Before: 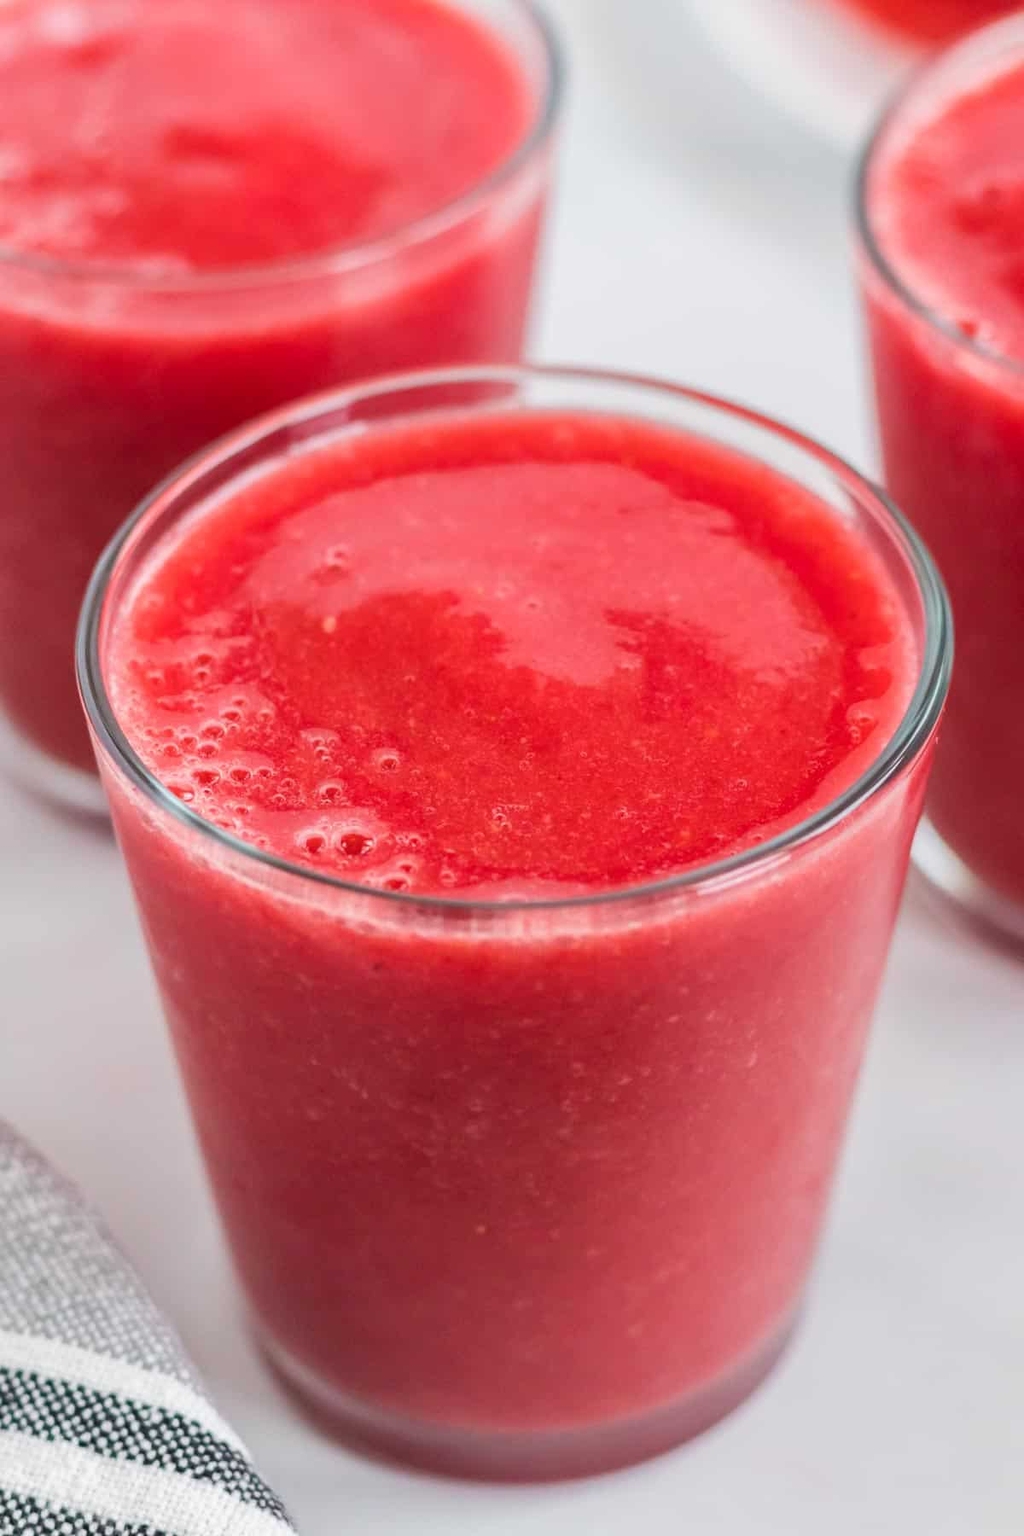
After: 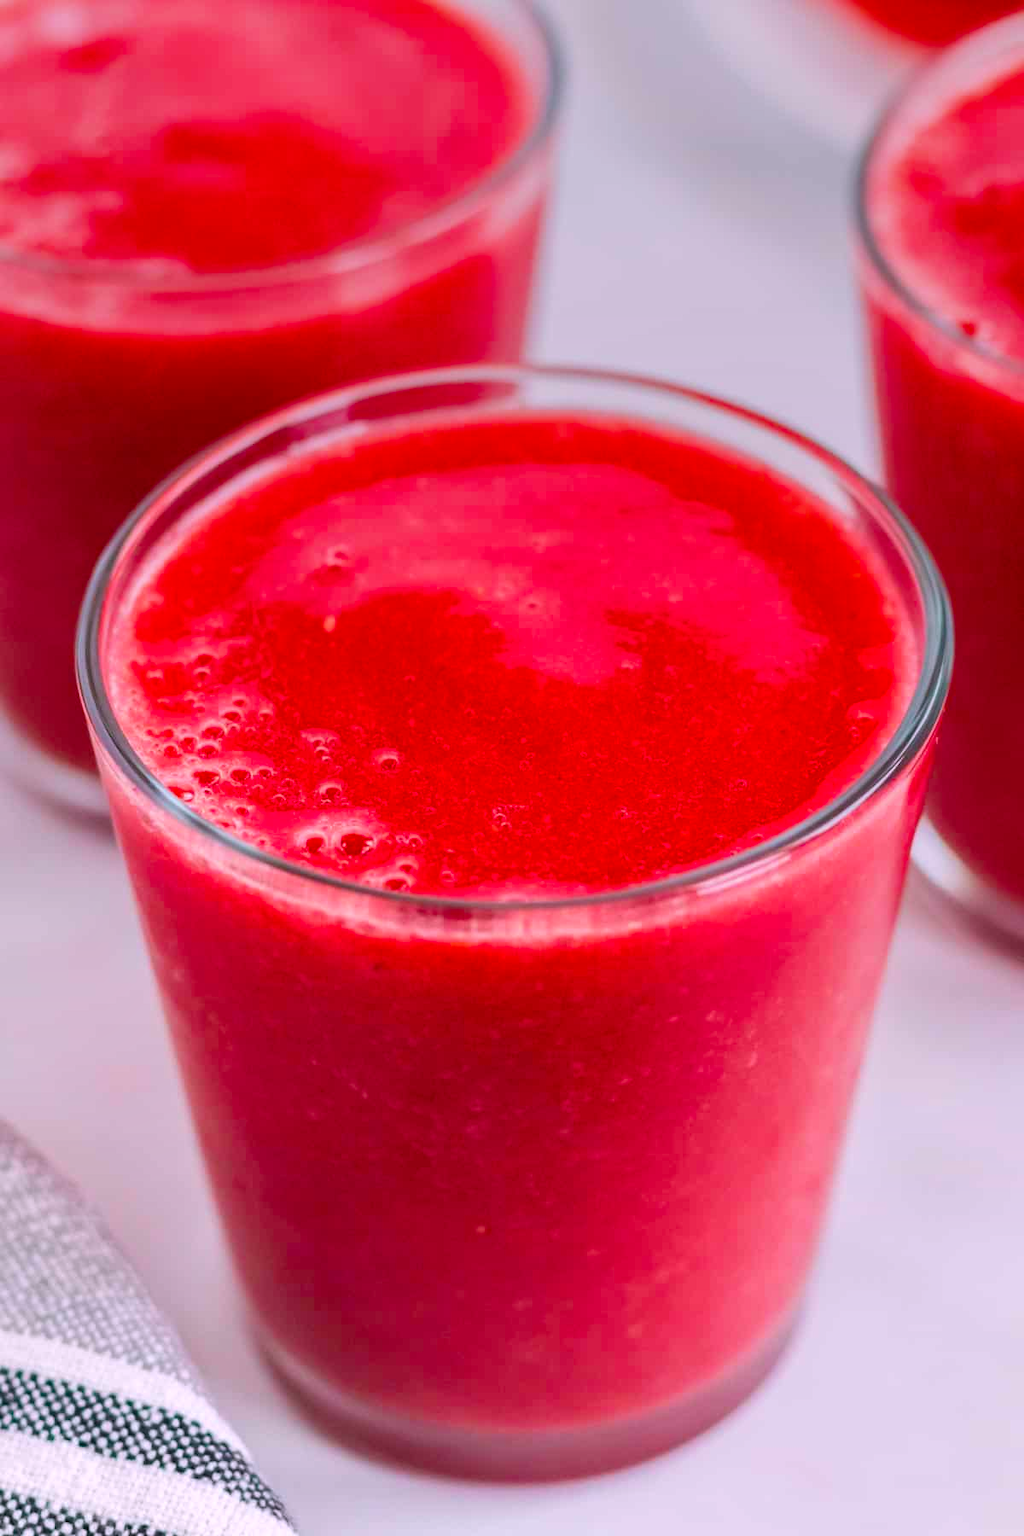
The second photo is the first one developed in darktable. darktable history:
white balance: red 1.05, blue 1.072
tone equalizer: on, module defaults
color balance rgb: linear chroma grading › global chroma 10%, perceptual saturation grading › global saturation 30%, global vibrance 10%
graduated density: on, module defaults
